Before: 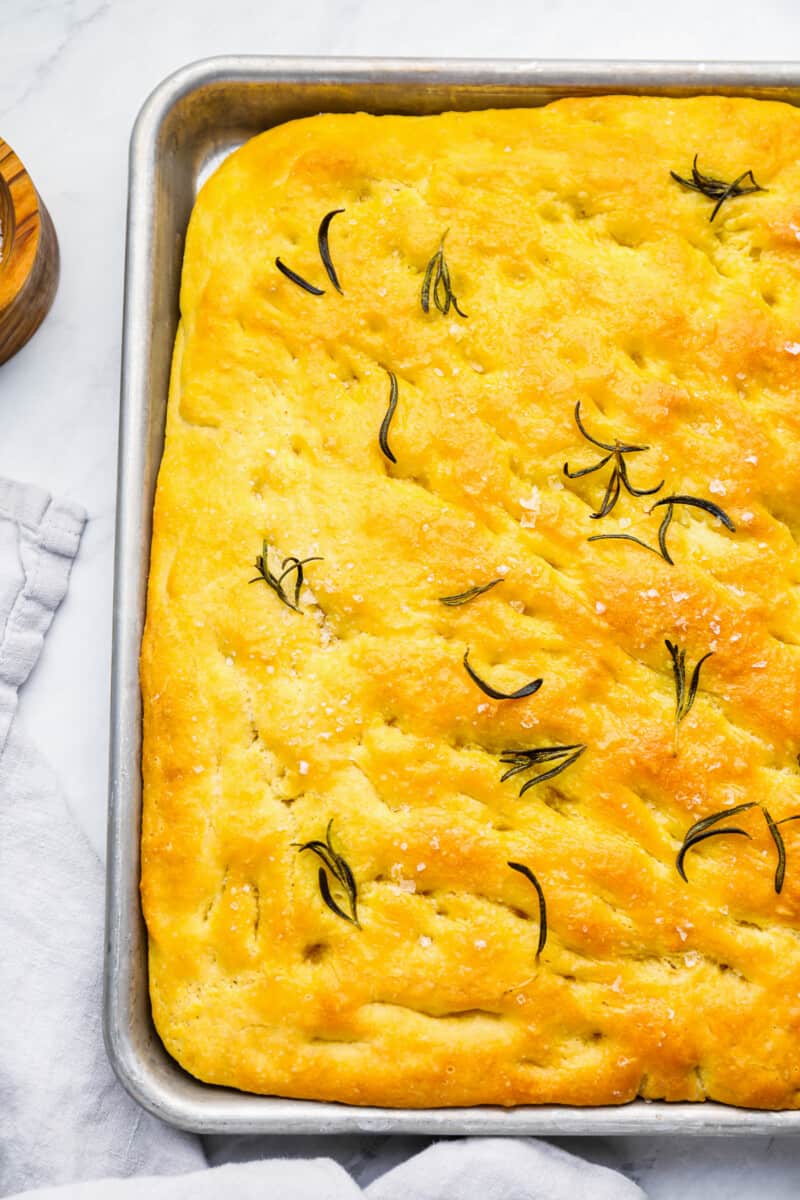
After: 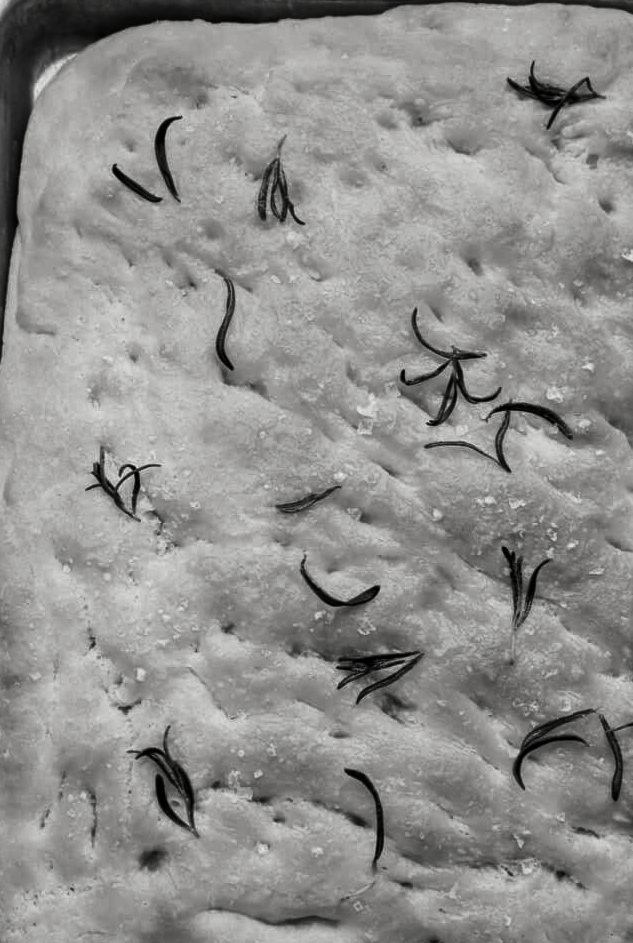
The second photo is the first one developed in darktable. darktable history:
contrast brightness saturation: contrast -0.032, brightness -0.582, saturation -0.993
color zones: curves: ch2 [(0, 0.488) (0.143, 0.417) (0.286, 0.212) (0.429, 0.179) (0.571, 0.154) (0.714, 0.415) (0.857, 0.495) (1, 0.488)]
crop and rotate: left 20.469%, top 7.817%, right 0.371%, bottom 13.553%
